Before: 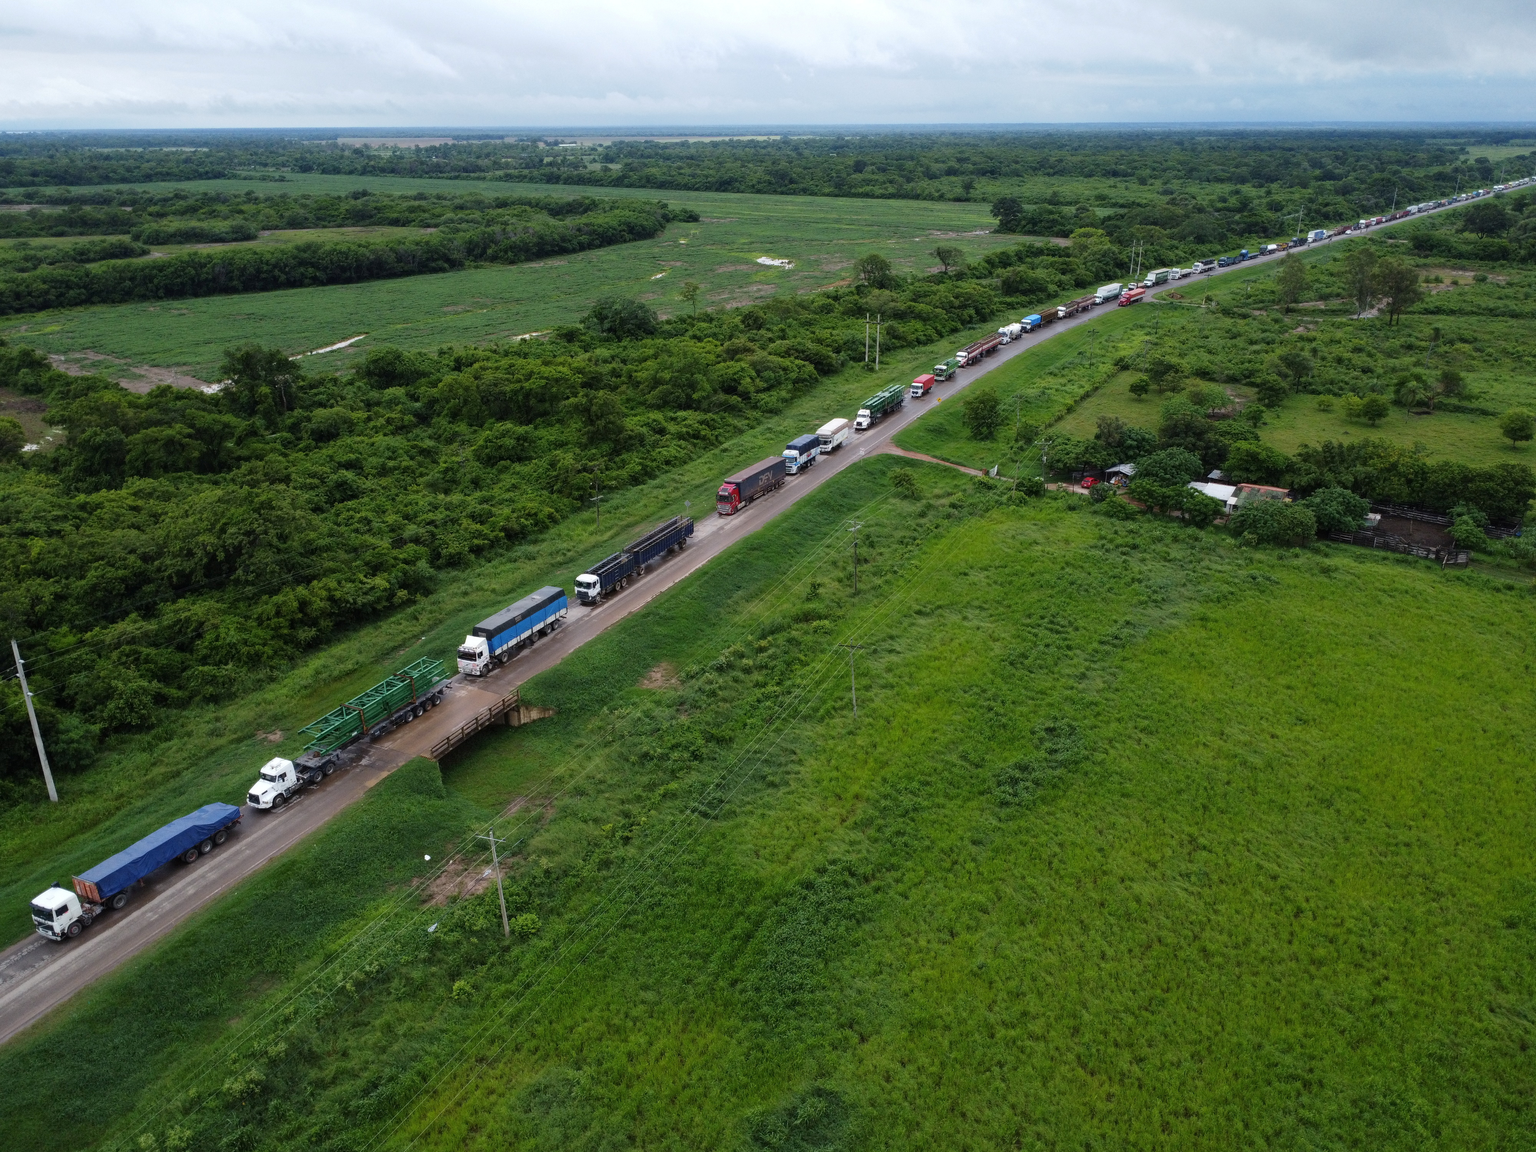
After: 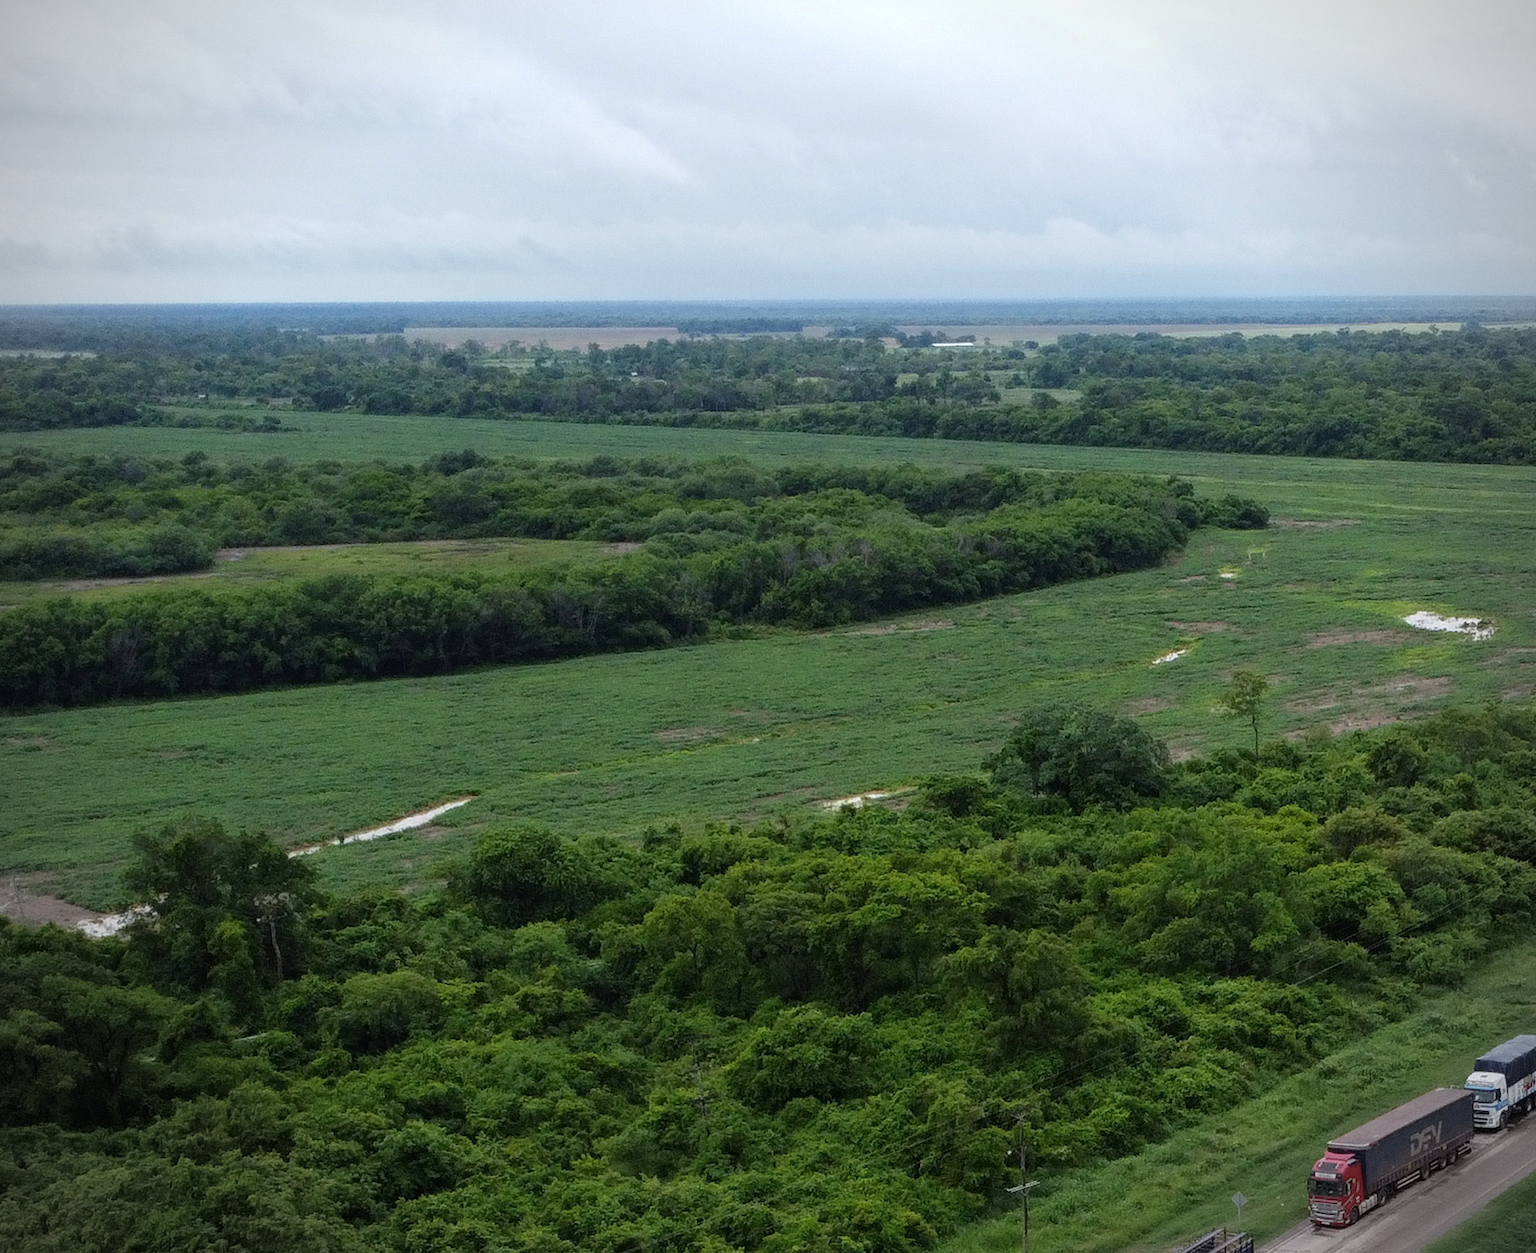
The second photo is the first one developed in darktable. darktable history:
crop and rotate: left 10.957%, top 0.089%, right 47.136%, bottom 54.285%
vignetting: on, module defaults
